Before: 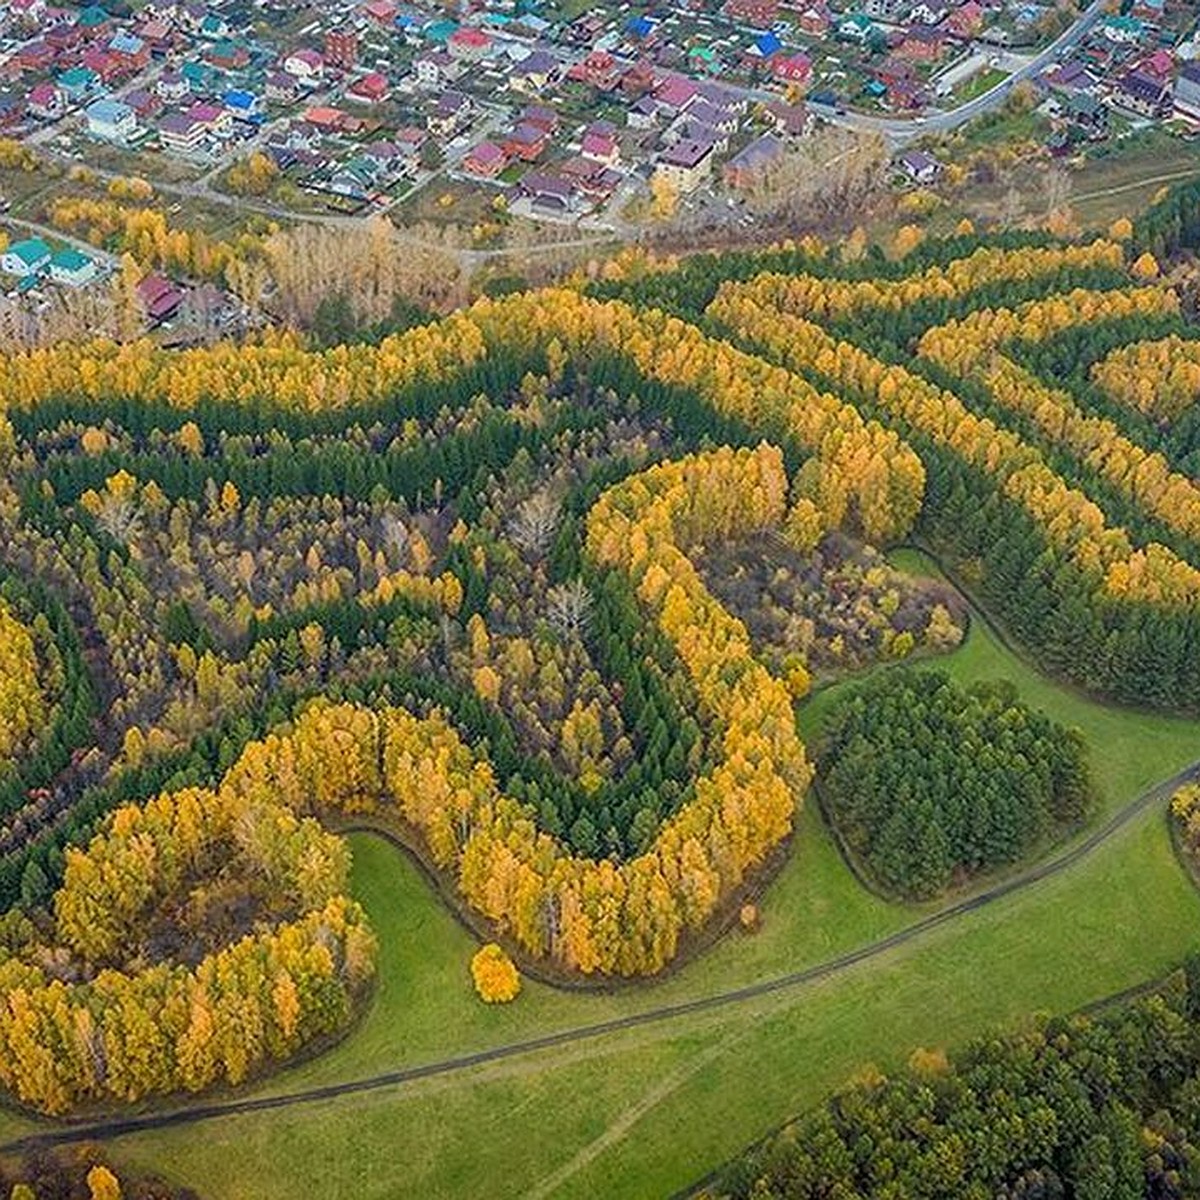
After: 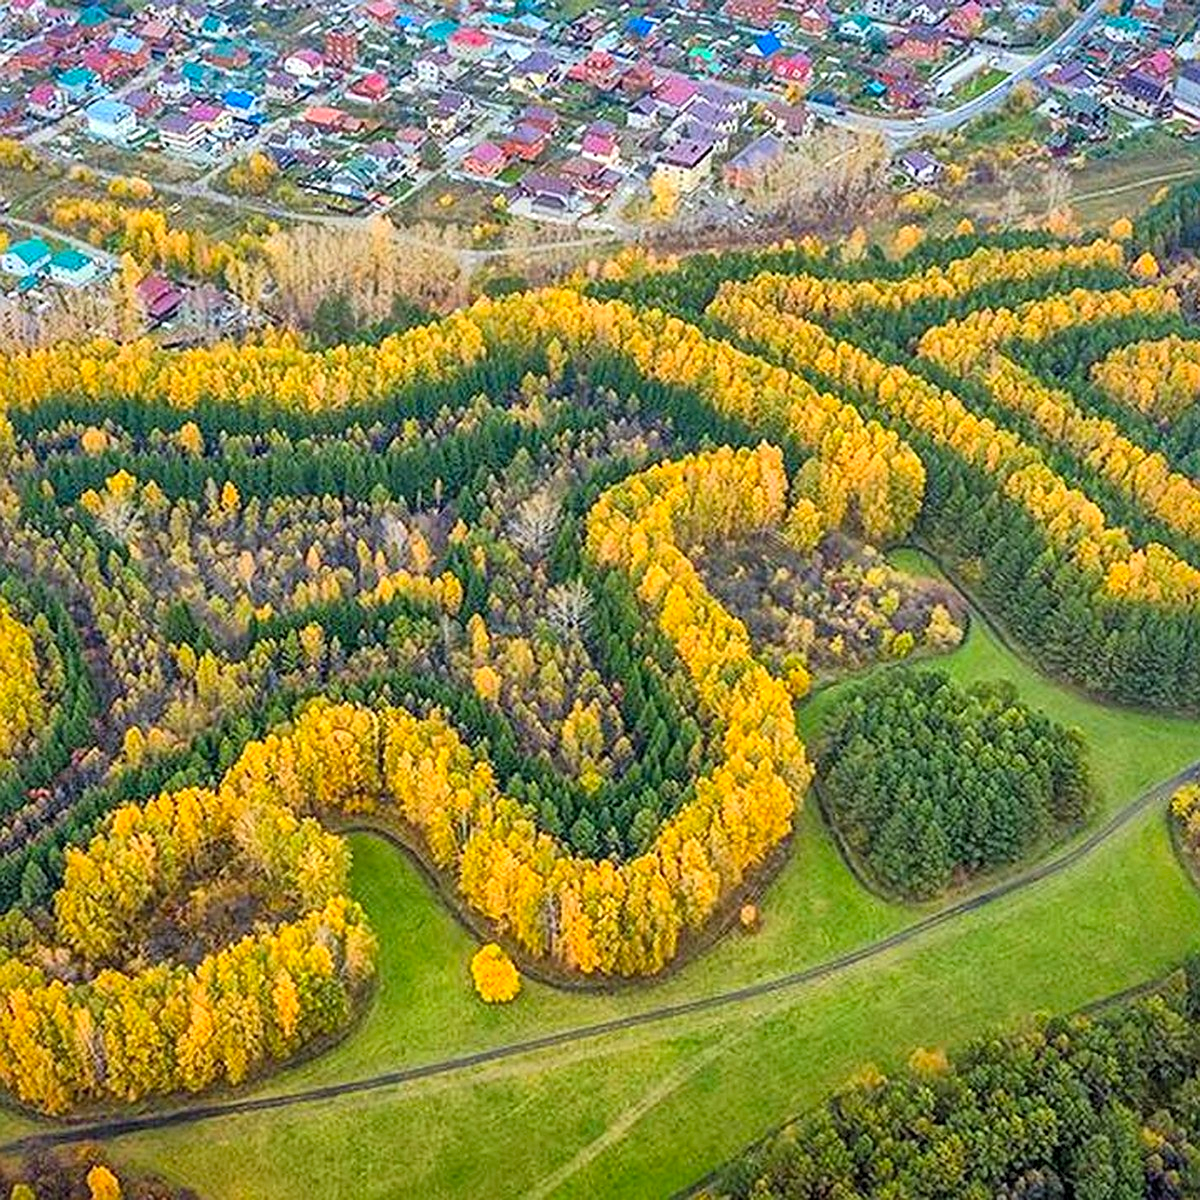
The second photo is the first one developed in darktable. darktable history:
local contrast: mode bilateral grid, contrast 25, coarseness 60, detail 151%, midtone range 0.2
contrast brightness saturation: contrast 0.07, brightness 0.18, saturation 0.4
white balance: red 0.988, blue 1.017
